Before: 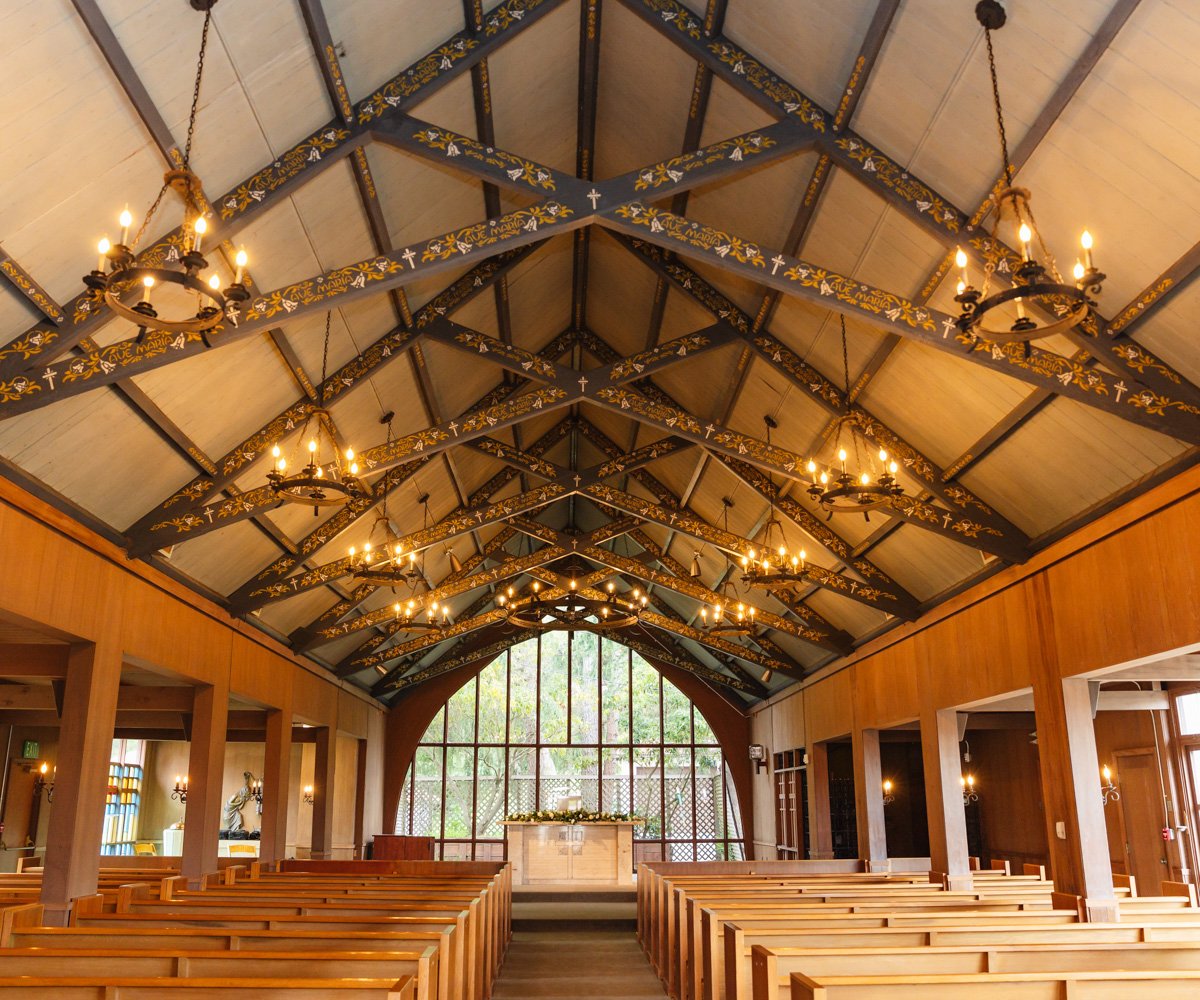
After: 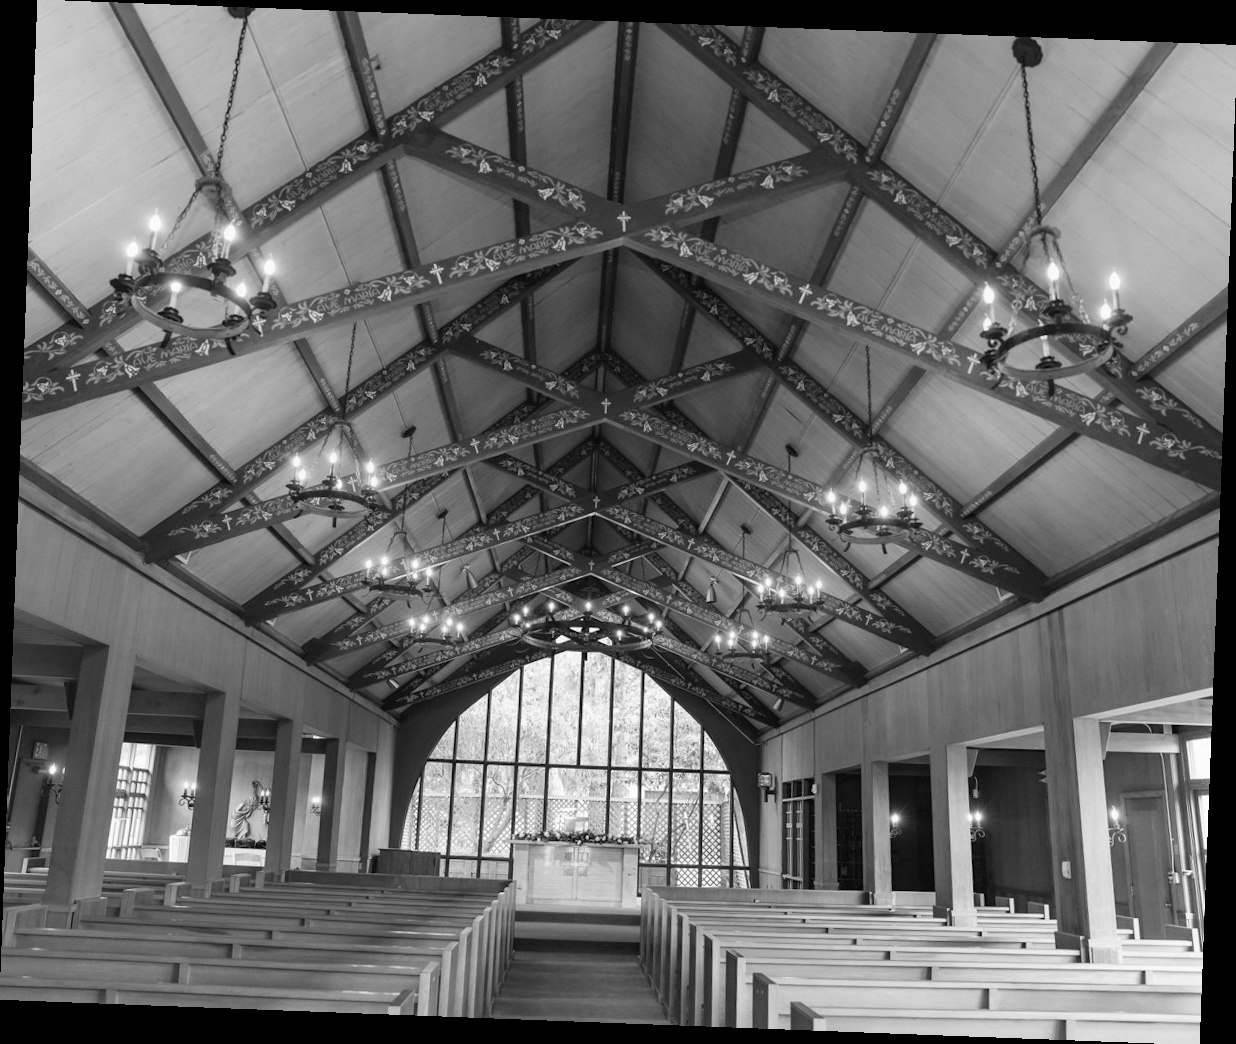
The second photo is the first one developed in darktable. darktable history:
rotate and perspective: rotation 2.17°, automatic cropping off
monochrome: on, module defaults
